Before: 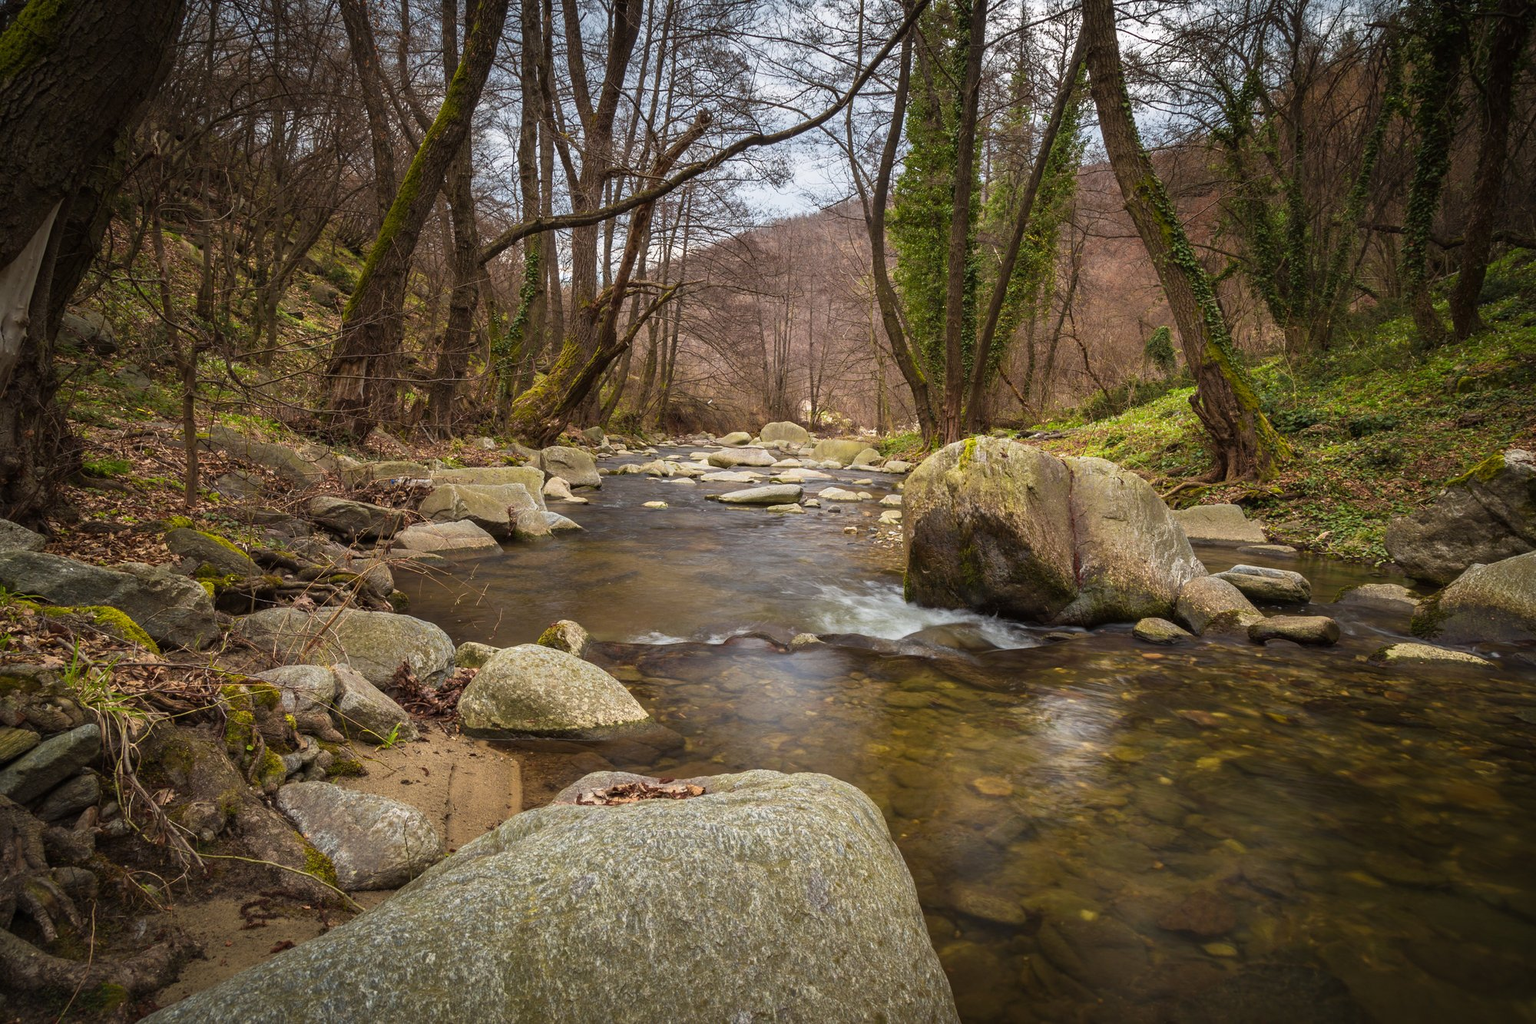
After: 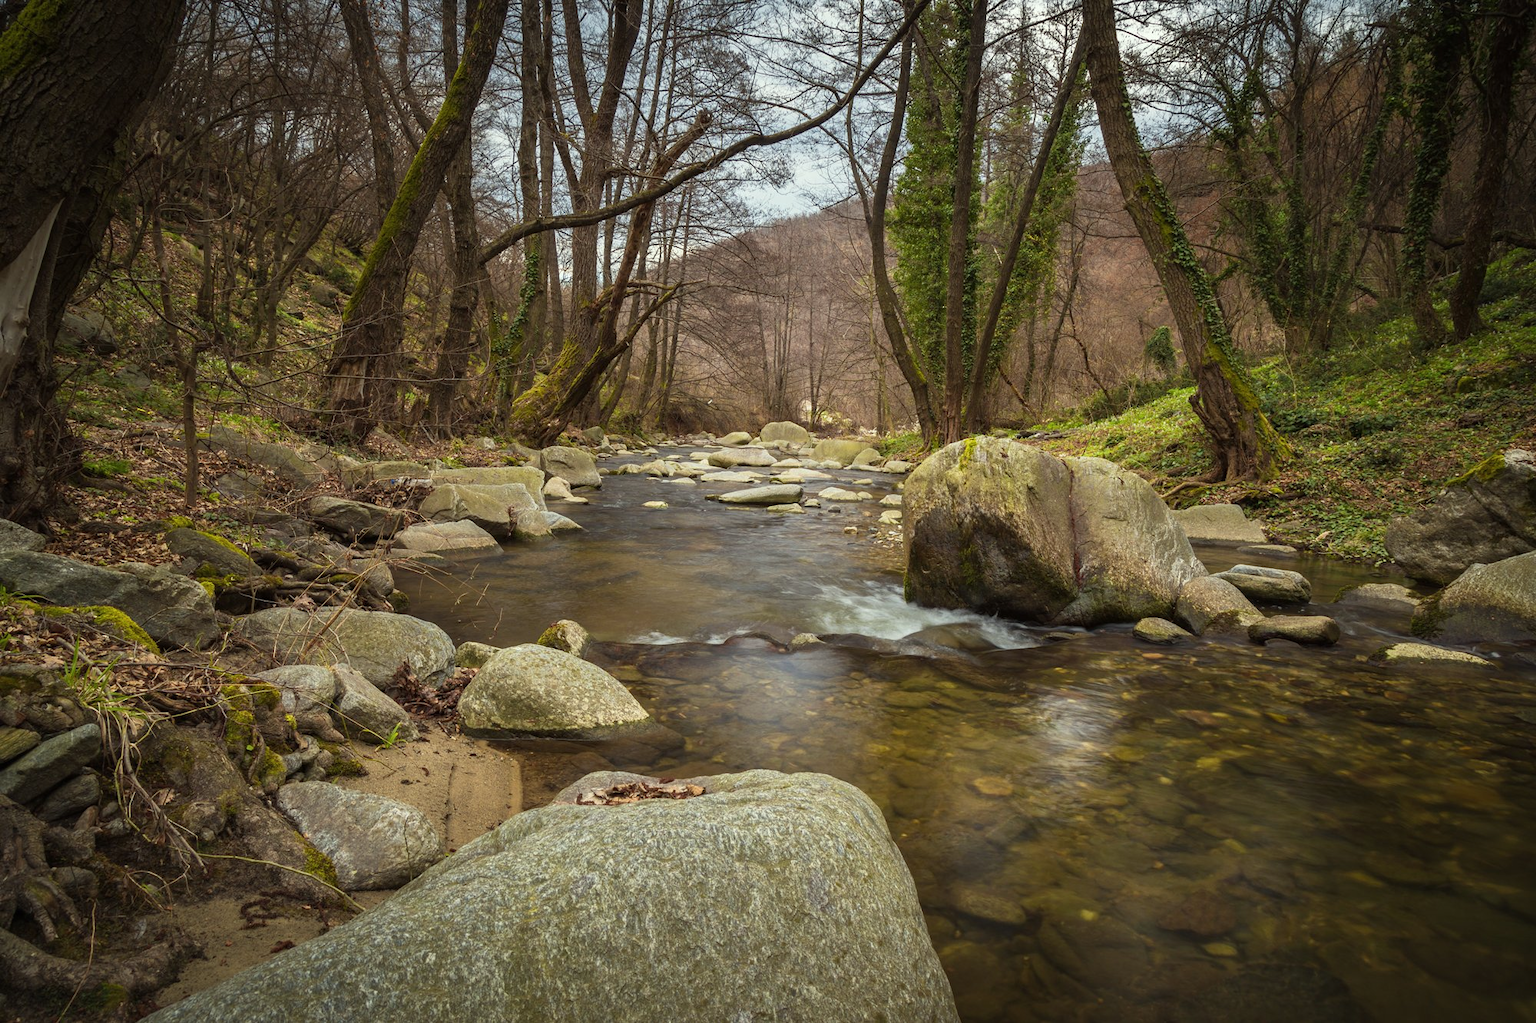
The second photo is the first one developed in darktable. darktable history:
color correction: highlights a* -4.79, highlights b* 5.05, saturation 0.936
